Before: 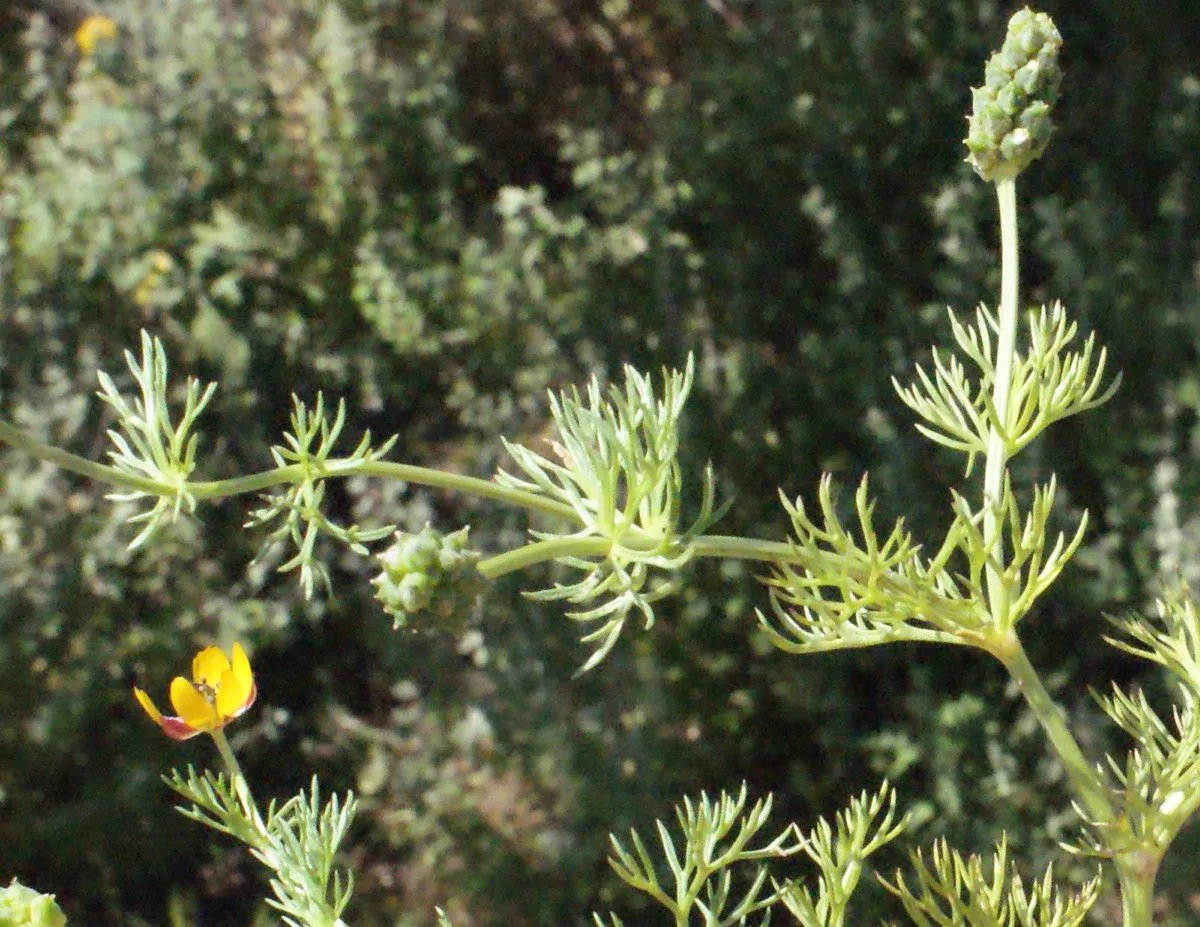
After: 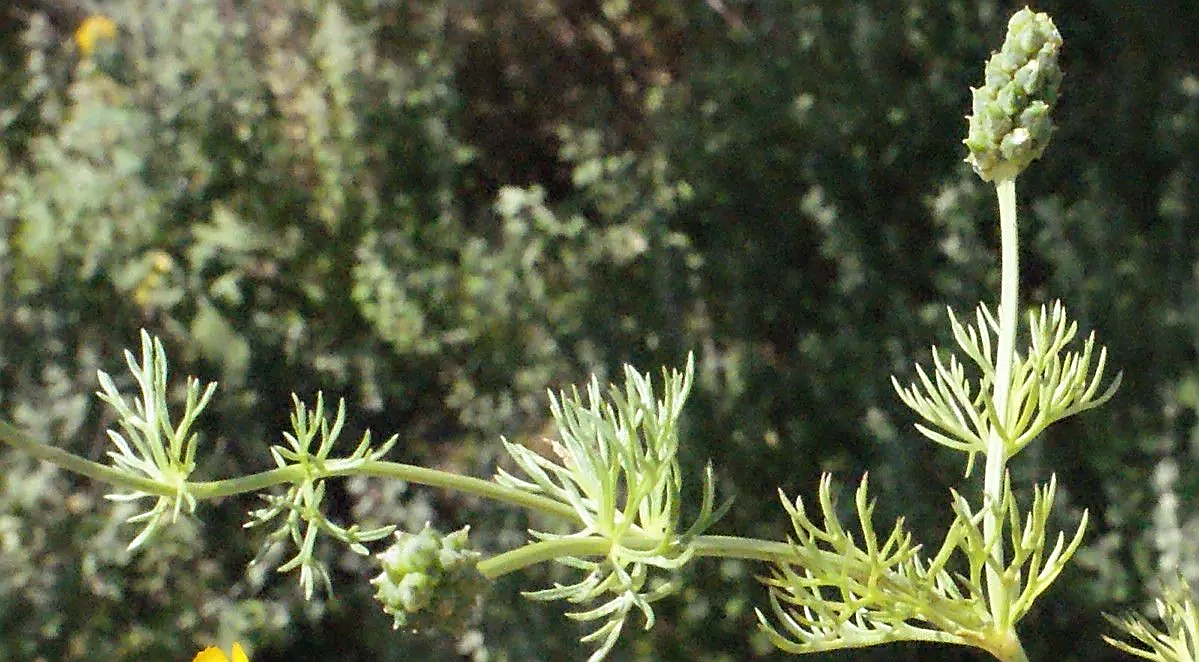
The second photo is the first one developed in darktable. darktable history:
crop: bottom 28.576%
sharpen: radius 1.4, amount 1.25, threshold 0.7
